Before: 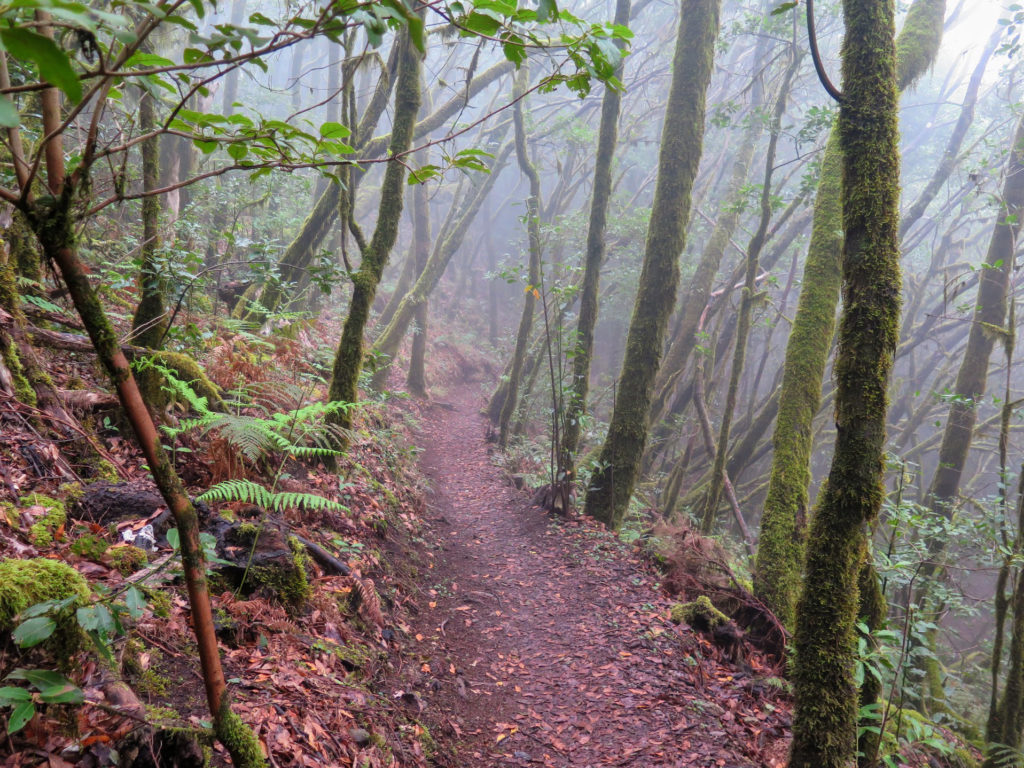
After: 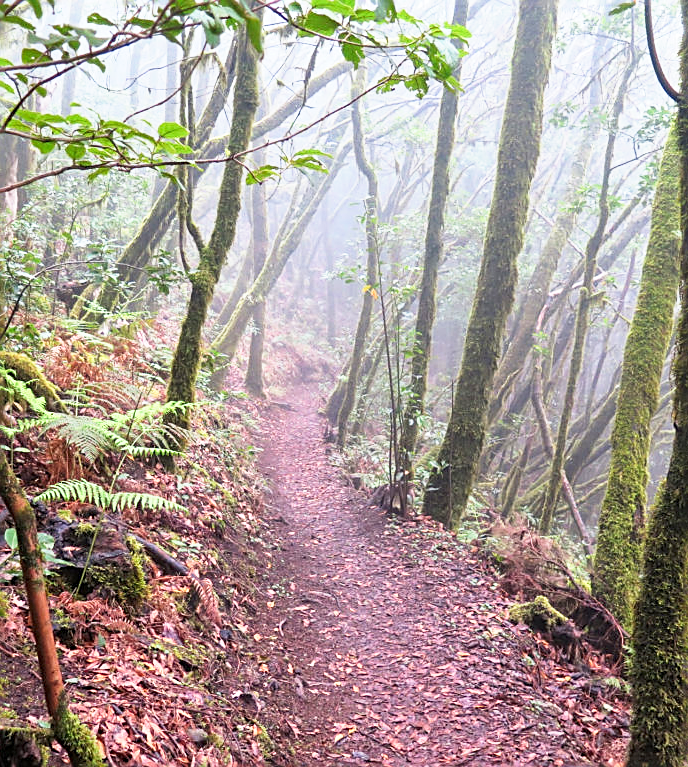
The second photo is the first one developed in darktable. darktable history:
sharpen: amount 0.74
exposure: exposure 0.298 EV, compensate highlight preservation false
crop and rotate: left 15.827%, right 16.928%
base curve: curves: ch0 [(0, 0) (0.557, 0.834) (1, 1)], preserve colors none
